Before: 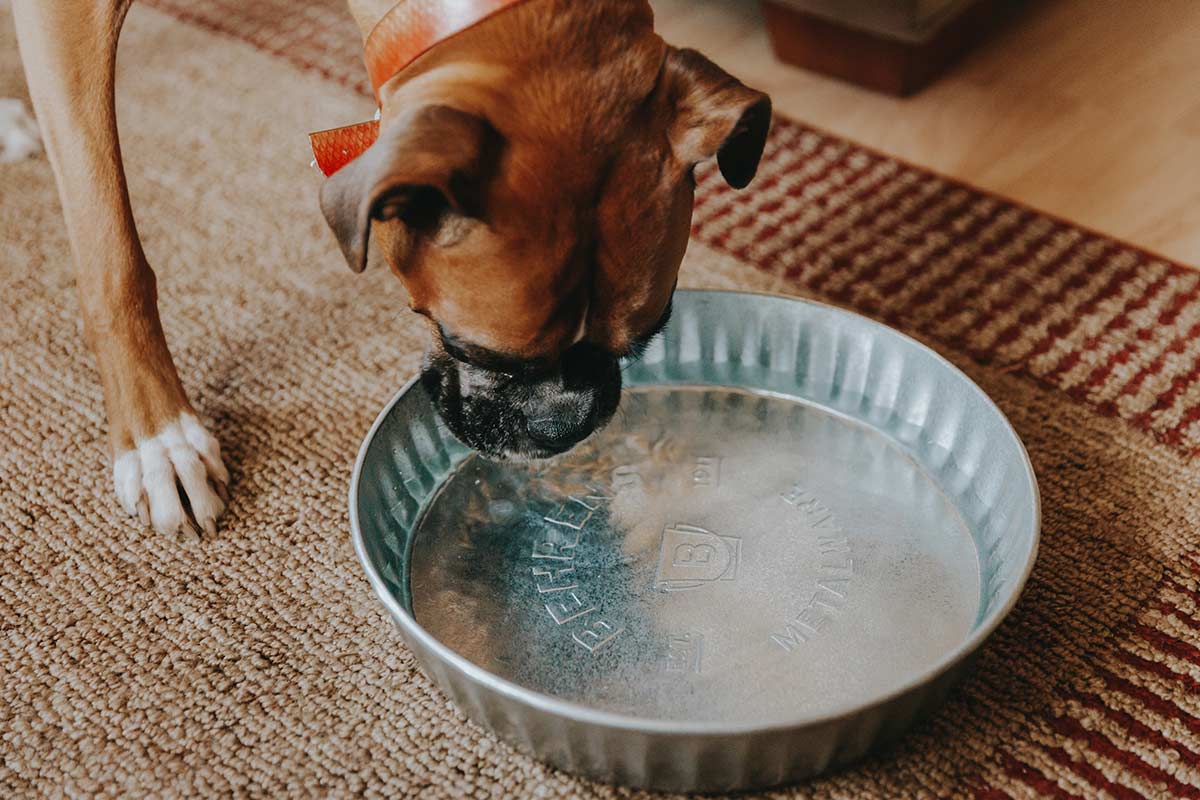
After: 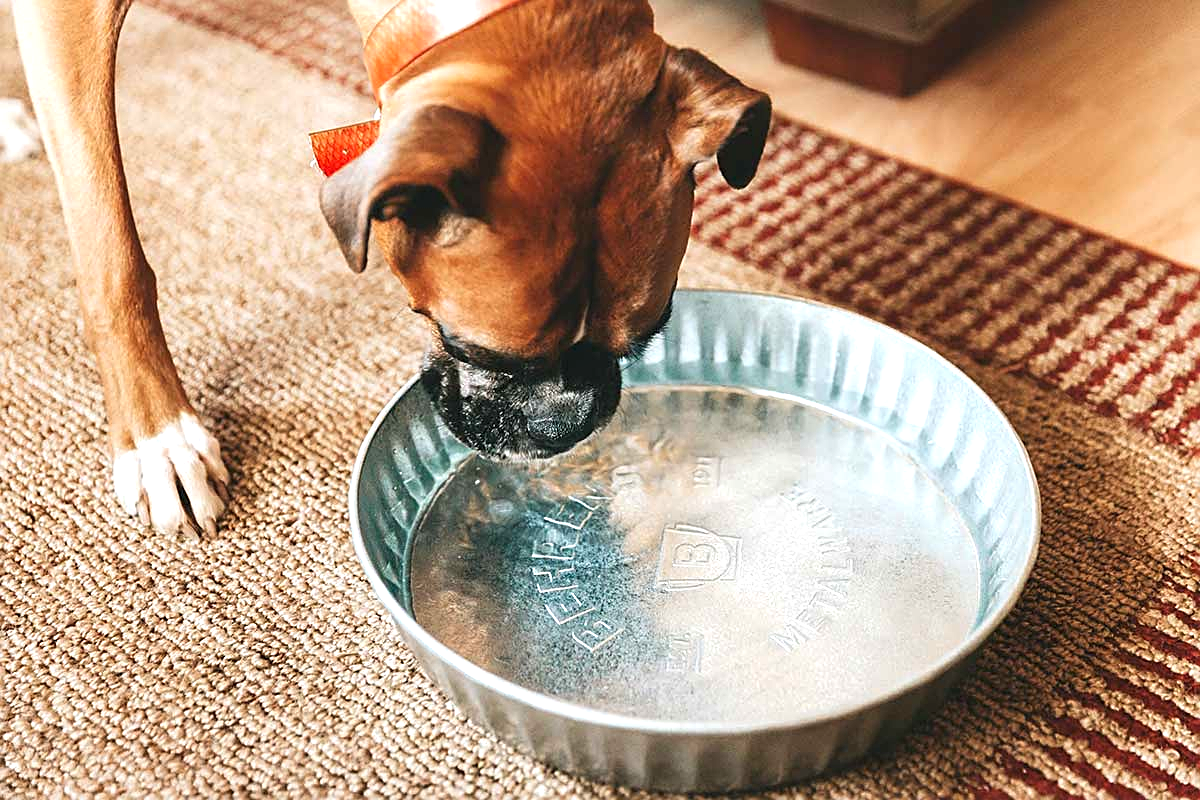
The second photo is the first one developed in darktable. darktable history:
exposure: black level correction 0, exposure 1.2 EV, compensate highlight preservation false
tone equalizer: on, module defaults
sharpen: on, module defaults
